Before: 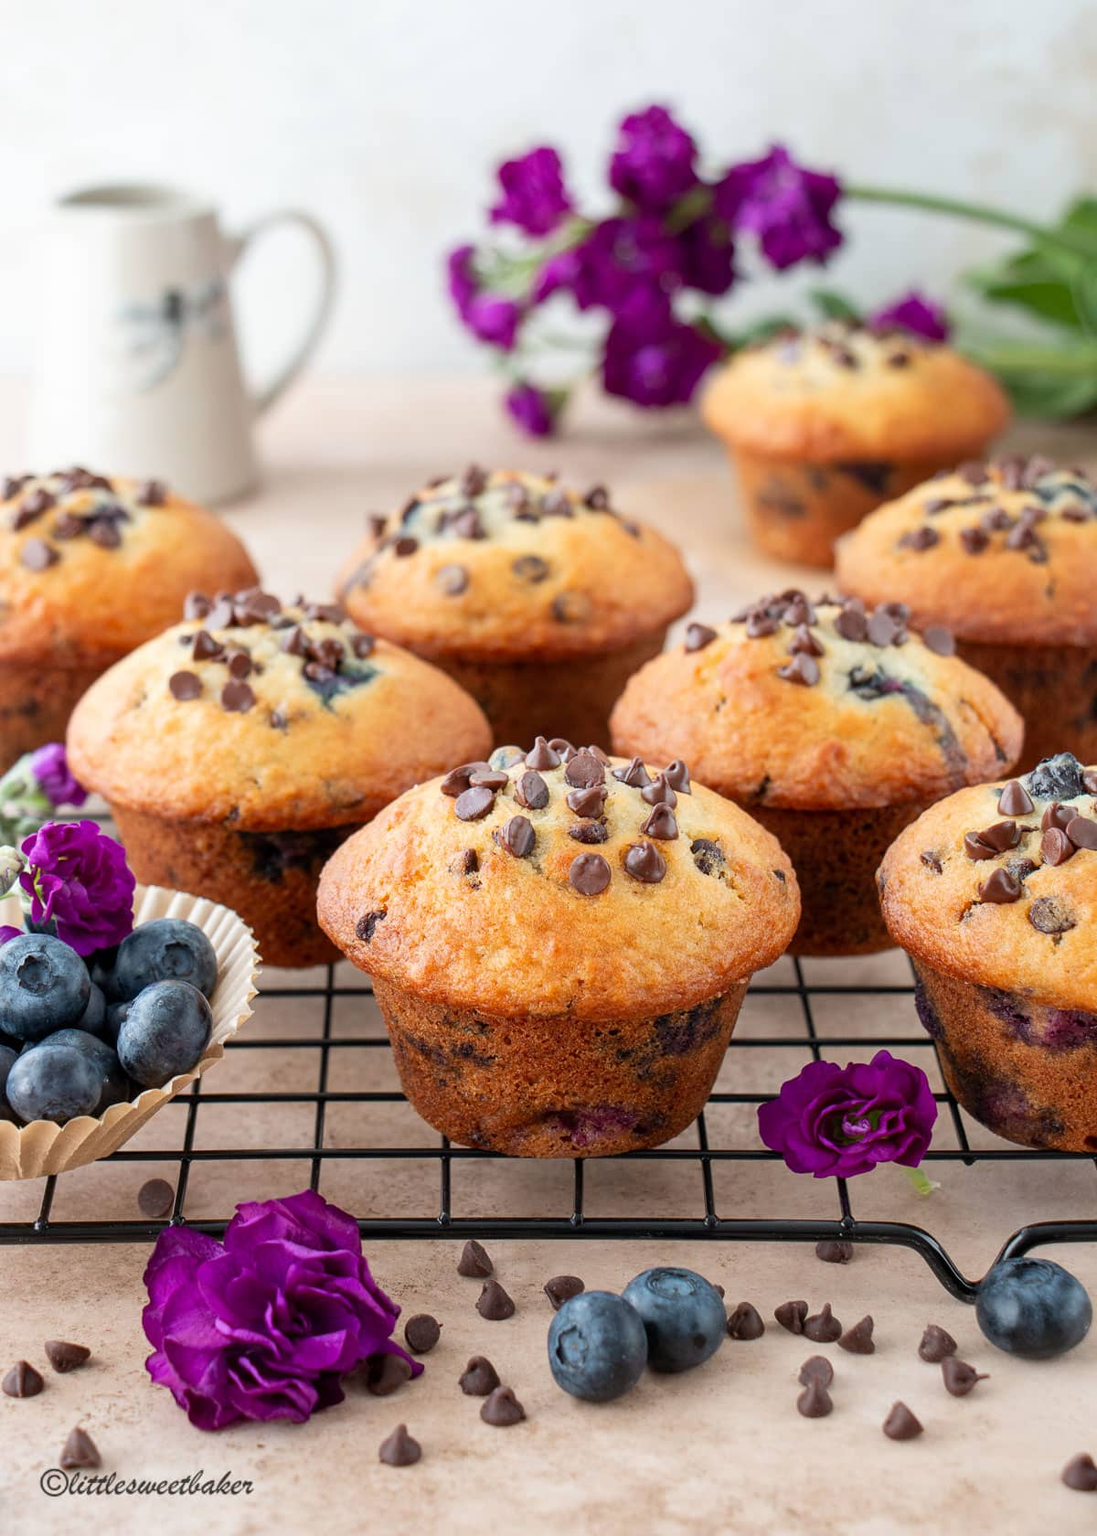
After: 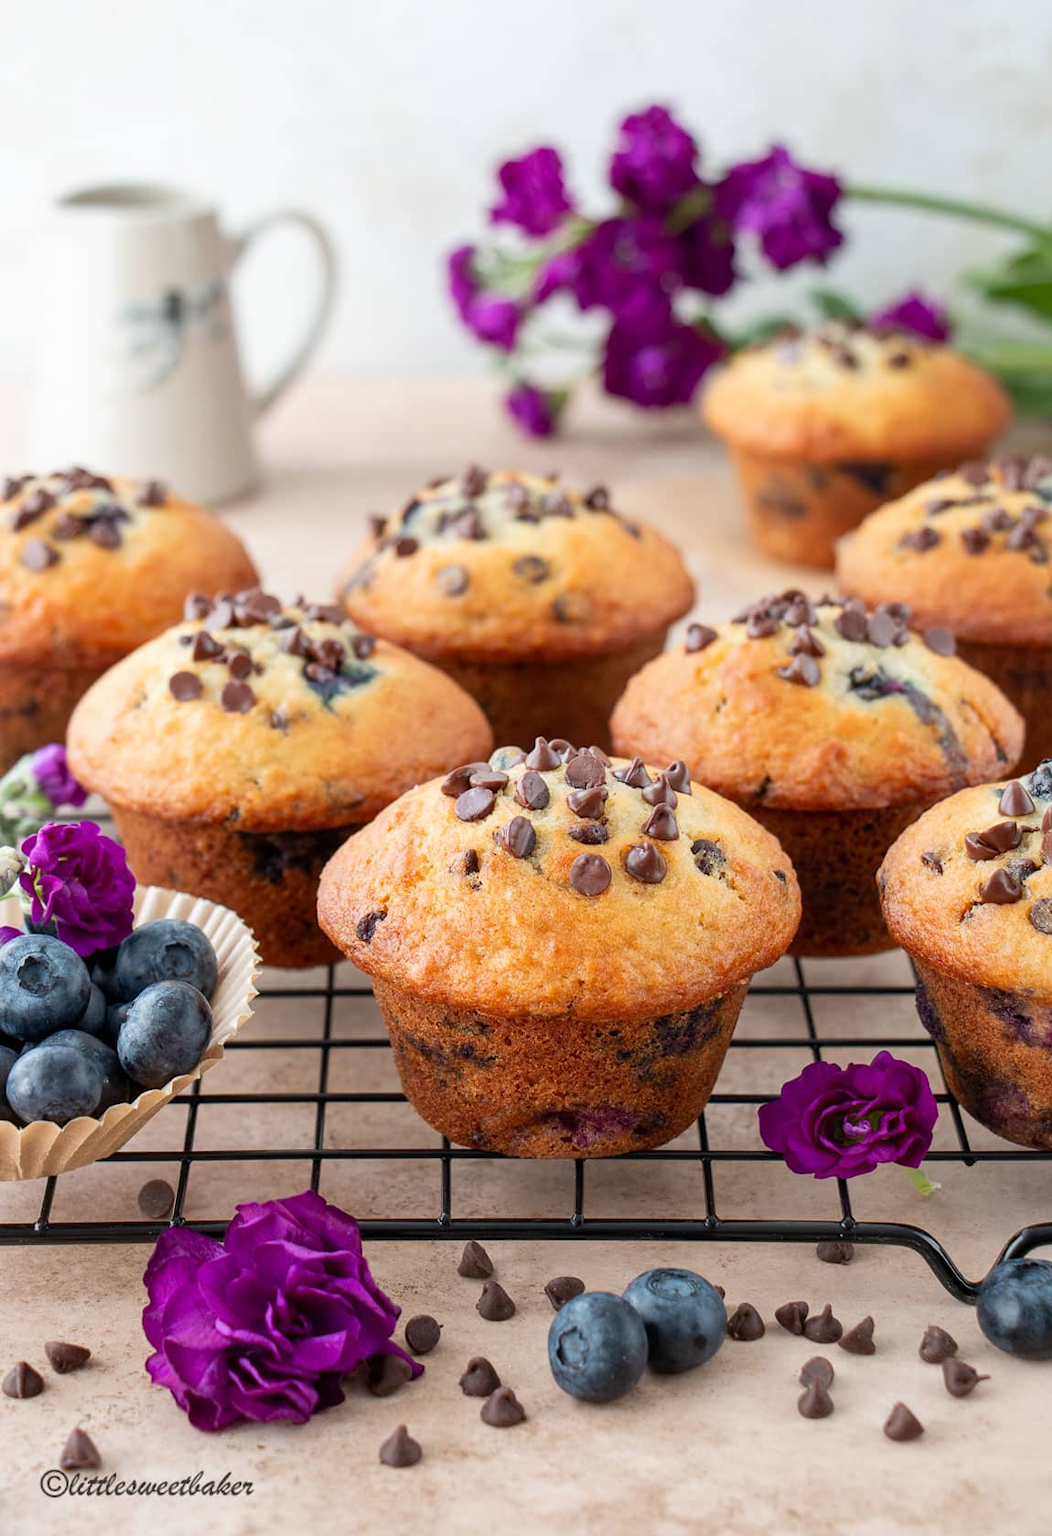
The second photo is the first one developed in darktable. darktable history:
crop: right 4.058%, bottom 0.046%
